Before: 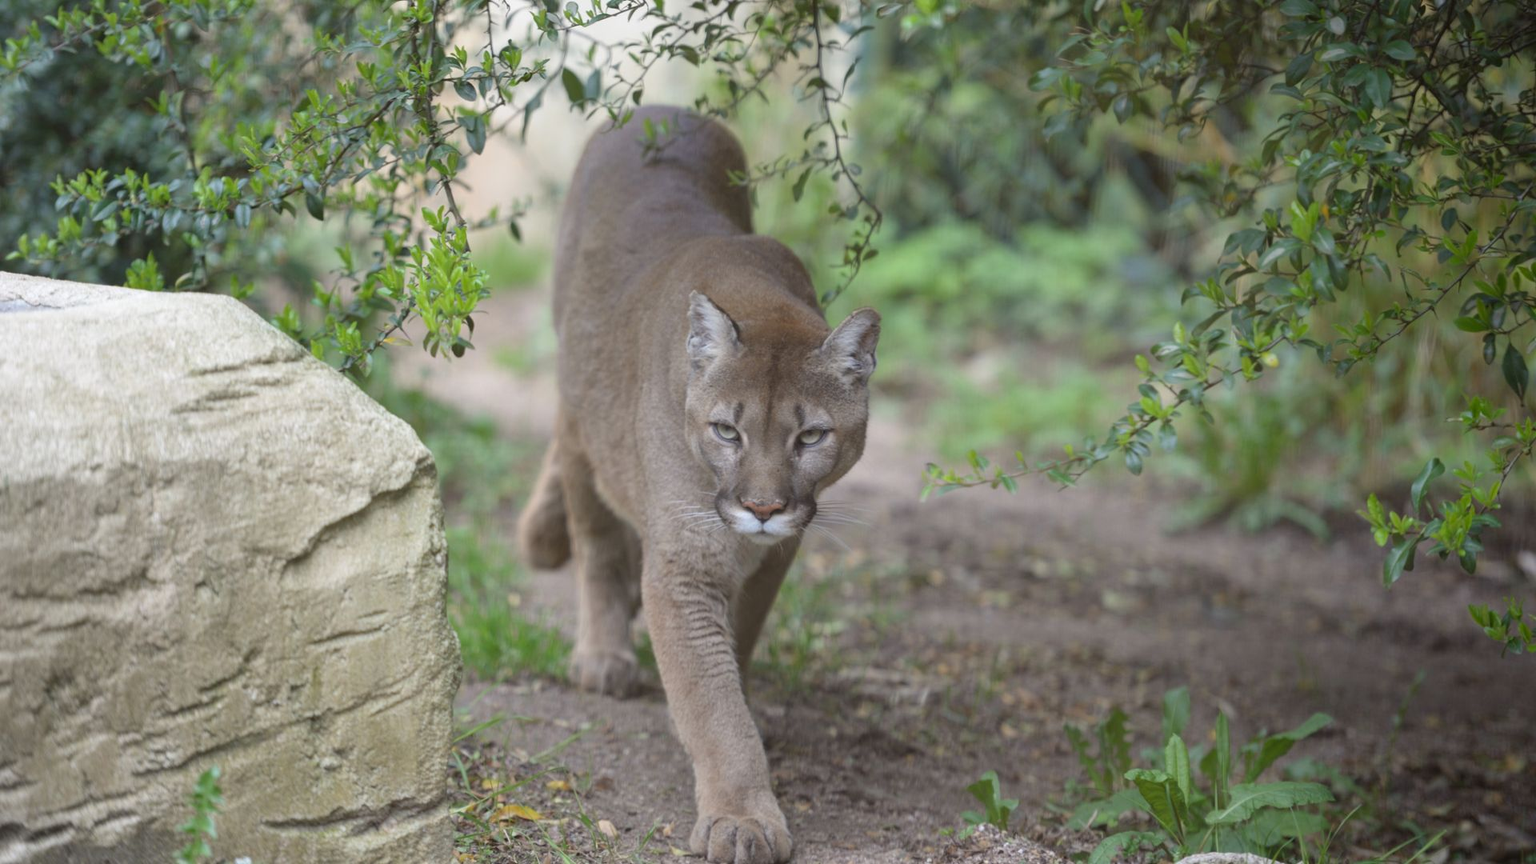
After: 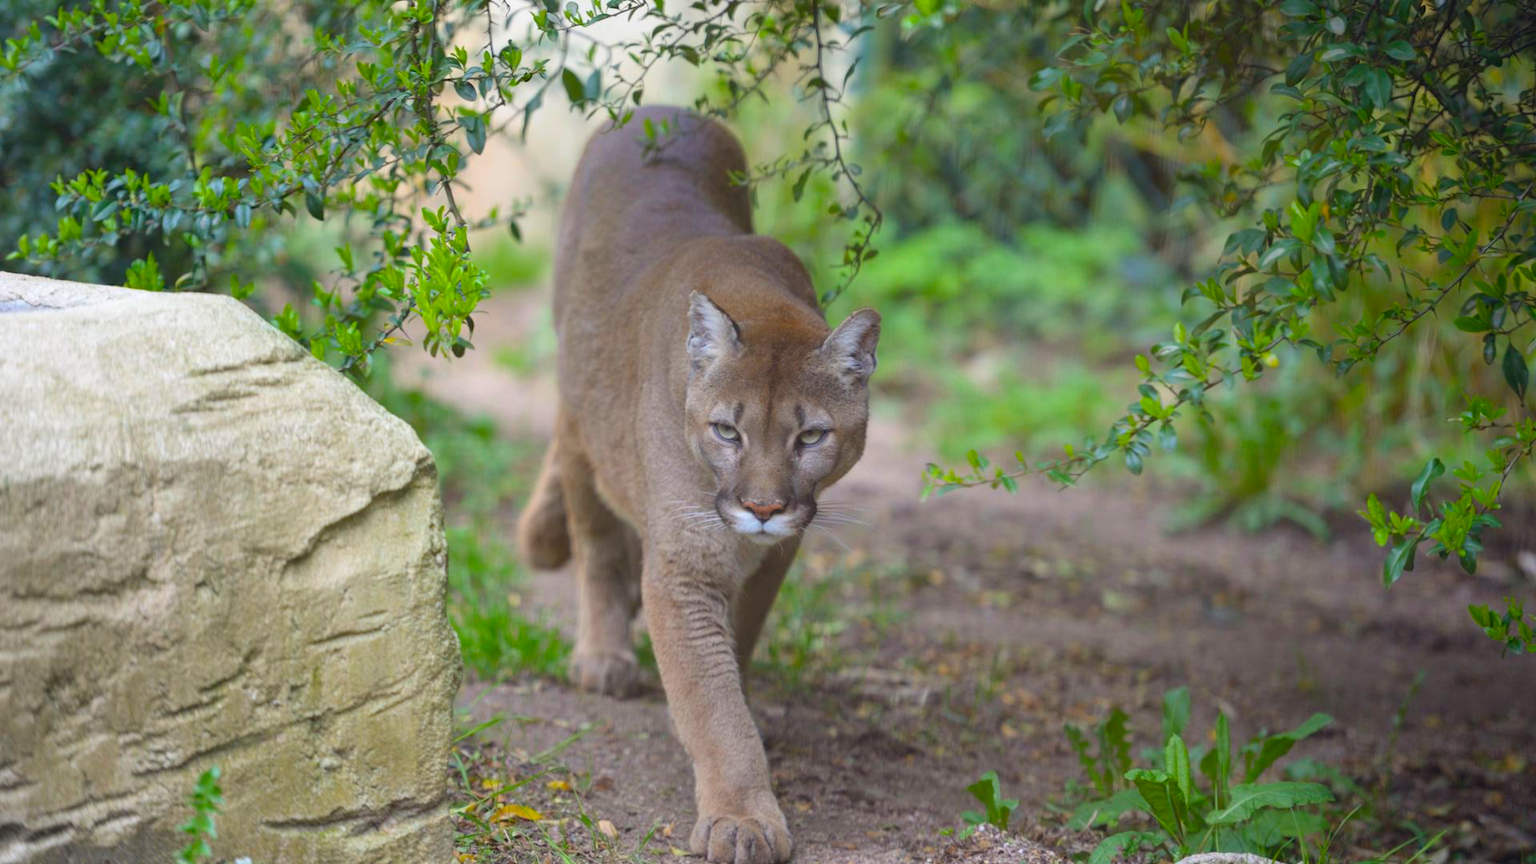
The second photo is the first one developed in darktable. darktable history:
contrast brightness saturation: contrast 0.043, saturation 0.152
tone equalizer: on, module defaults
color balance rgb: global offset › chroma 0.053%, global offset › hue 253.7°, perceptual saturation grading › global saturation 39.883%, global vibrance 20%
